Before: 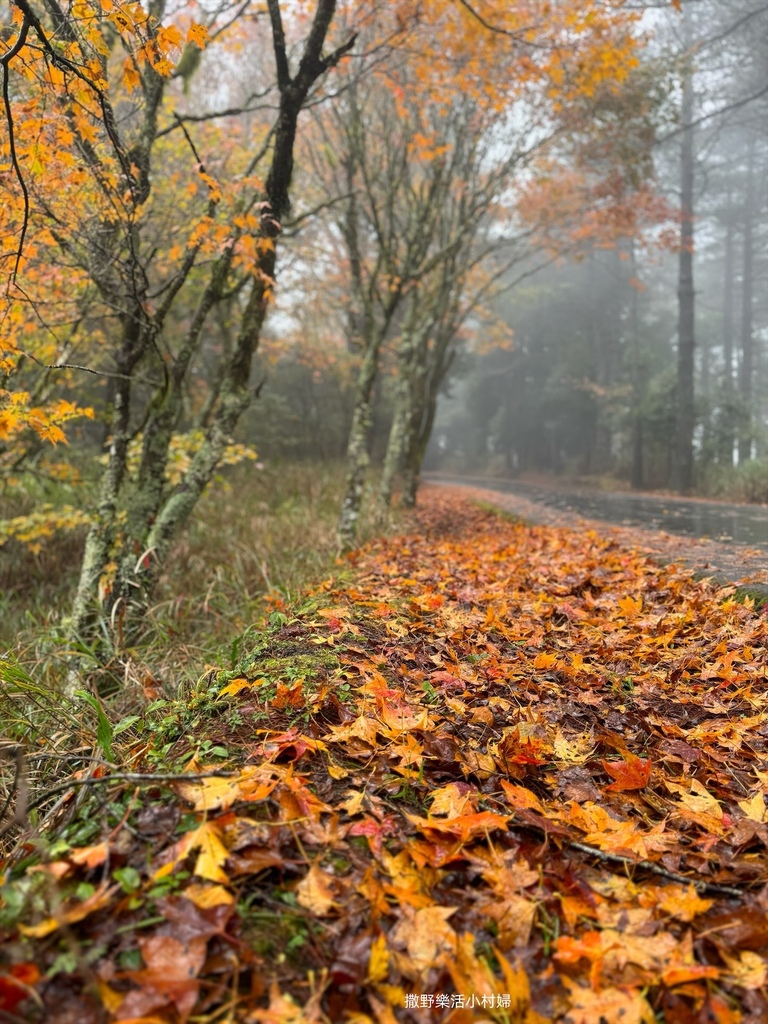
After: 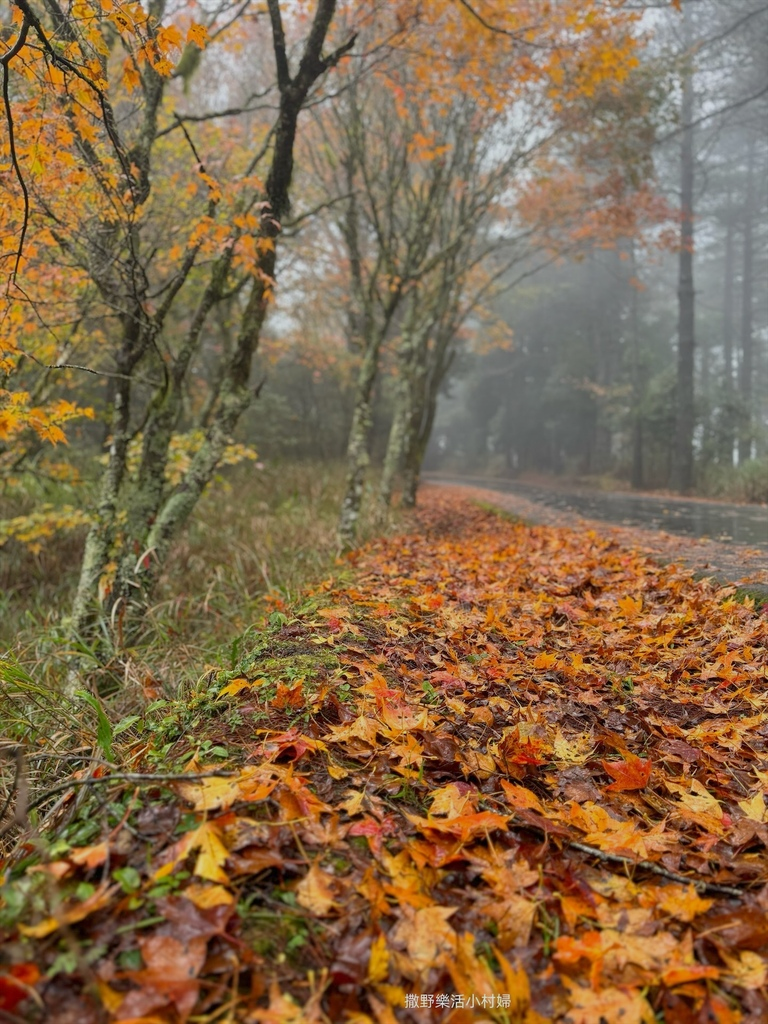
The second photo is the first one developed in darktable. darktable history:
tone equalizer: -8 EV 0.25 EV, -7 EV 0.417 EV, -6 EV 0.417 EV, -5 EV 0.25 EV, -3 EV -0.25 EV, -2 EV -0.417 EV, -1 EV -0.417 EV, +0 EV -0.25 EV, edges refinement/feathering 500, mask exposure compensation -1.57 EV, preserve details guided filter
exposure: compensate highlight preservation false
white balance: emerald 1
